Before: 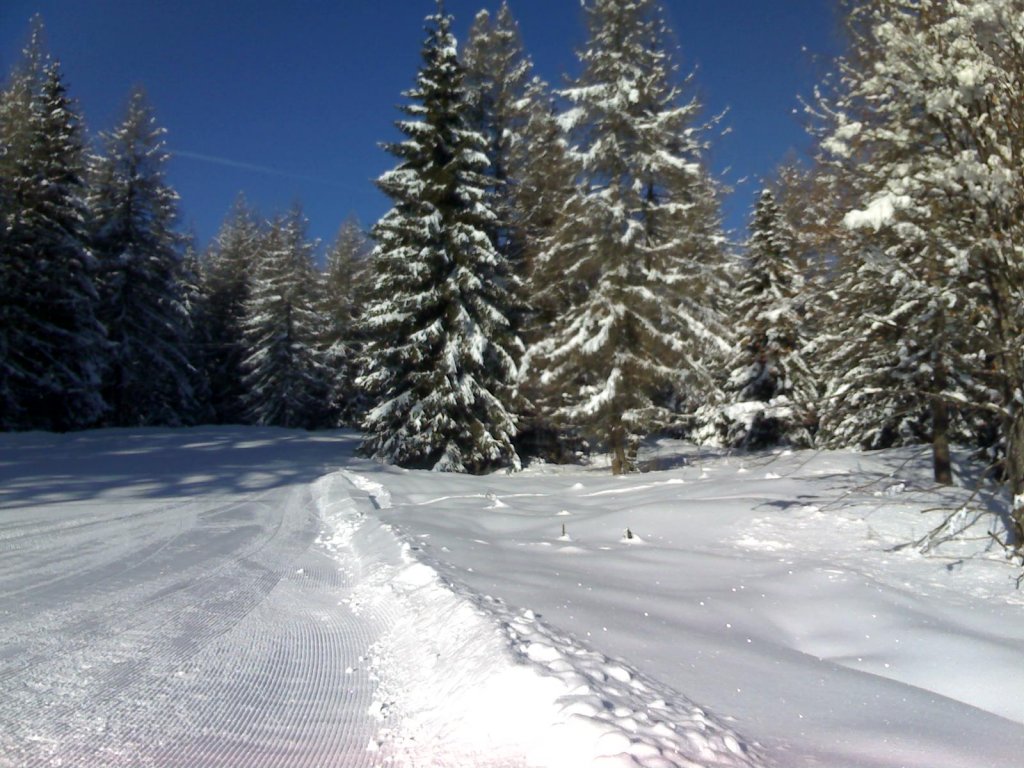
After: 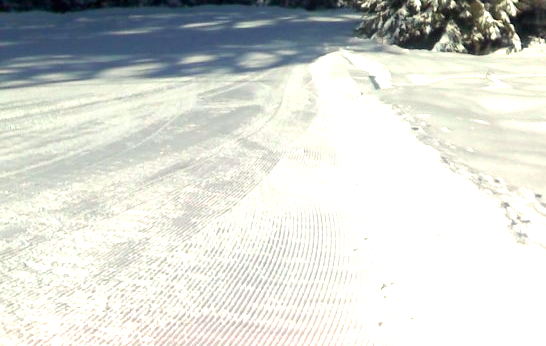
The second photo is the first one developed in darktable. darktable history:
exposure: black level correction 0, exposure 1.1 EV, compensate highlight preservation false
crop and rotate: top 54.778%, right 46.61%, bottom 0.159%
color calibration: illuminant as shot in camera, x 0.37, y 0.382, temperature 4313.32 K
white balance: red 1.08, blue 0.791
